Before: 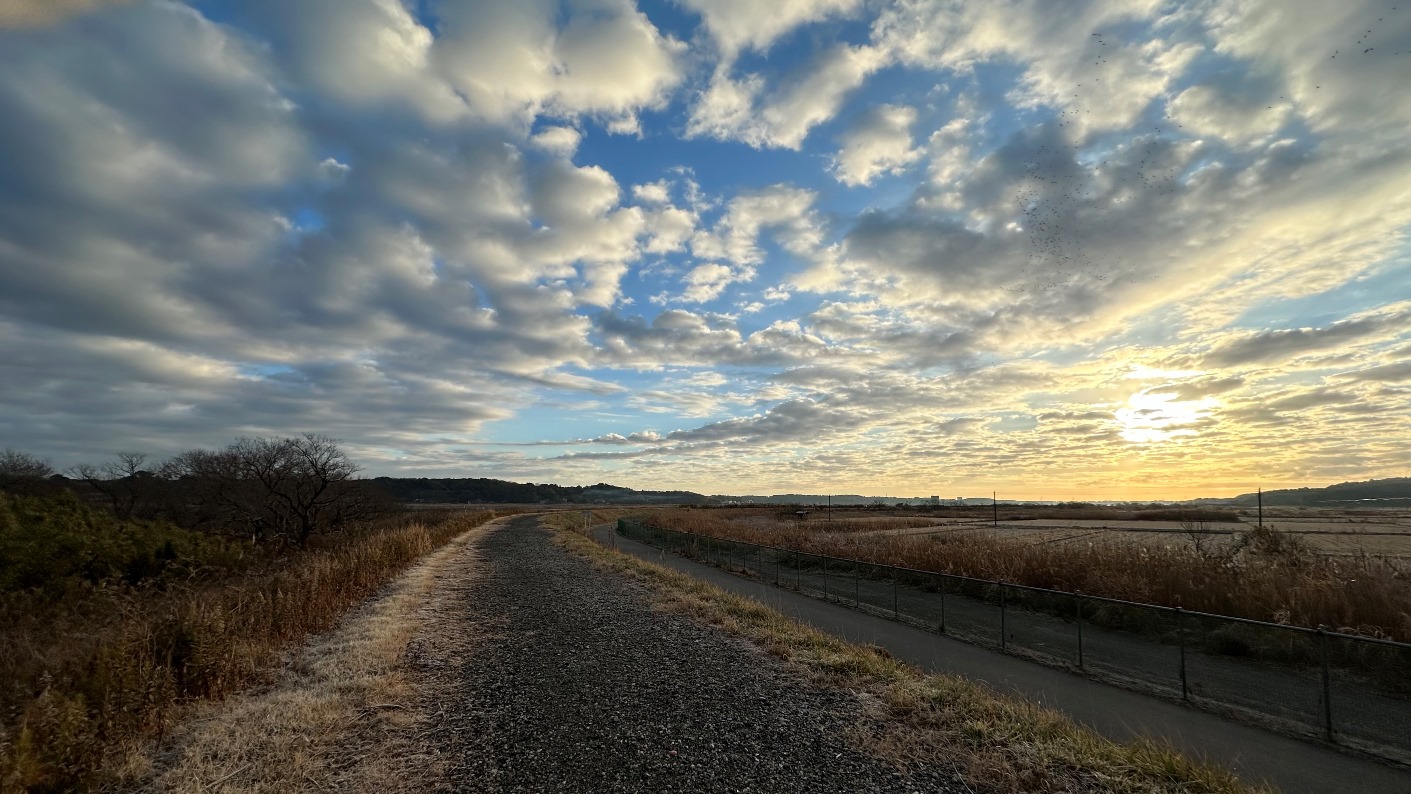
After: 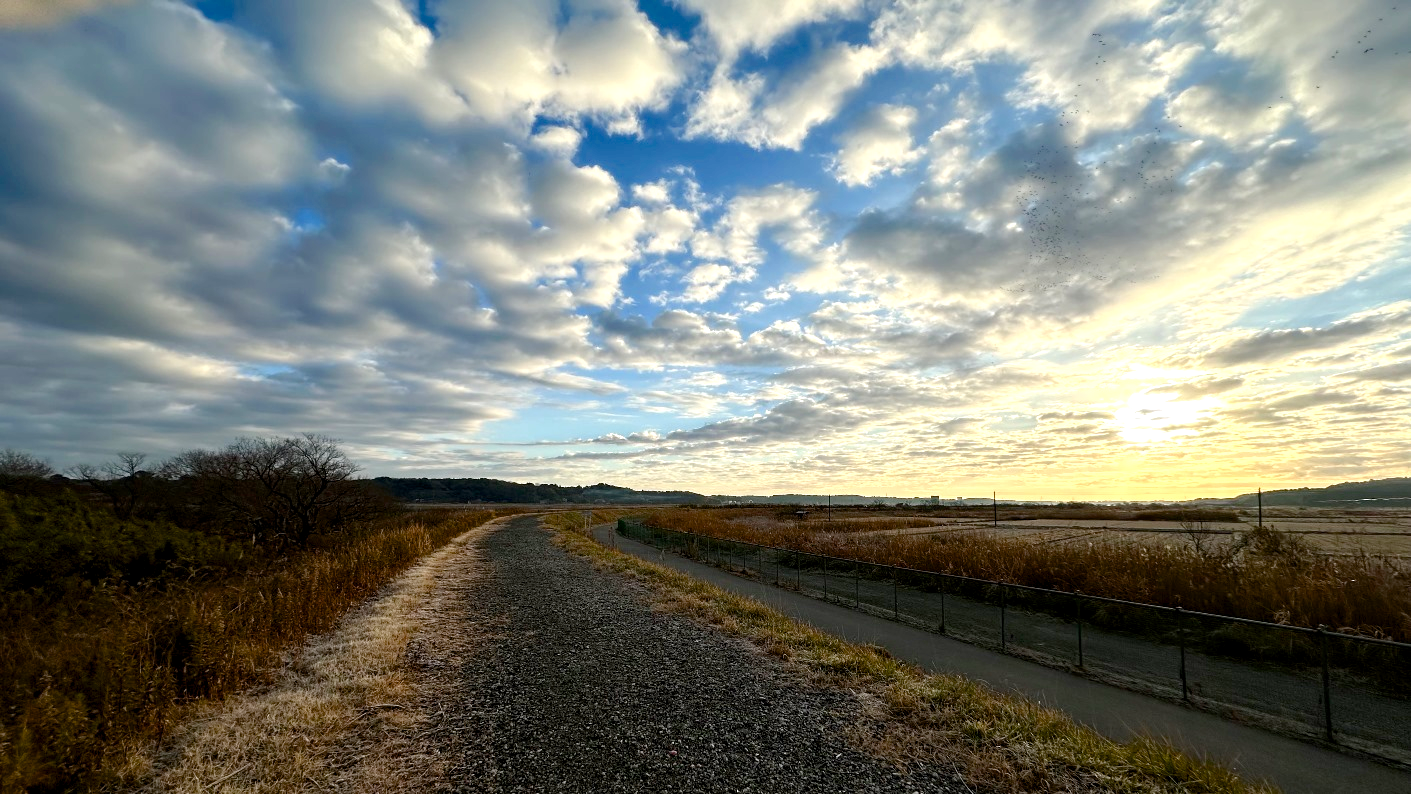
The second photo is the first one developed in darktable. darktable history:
exposure: black level correction 0, exposure 0.5 EV, compensate highlight preservation false
color balance rgb: shadows lift › luminance -10.119%, shadows lift › chroma 0.815%, shadows lift › hue 113.13°, global offset › luminance -0.493%, perceptual saturation grading › global saturation 20%, perceptual saturation grading › highlights -25.688%, perceptual saturation grading › shadows 25.518%, saturation formula JzAzBz (2021)
